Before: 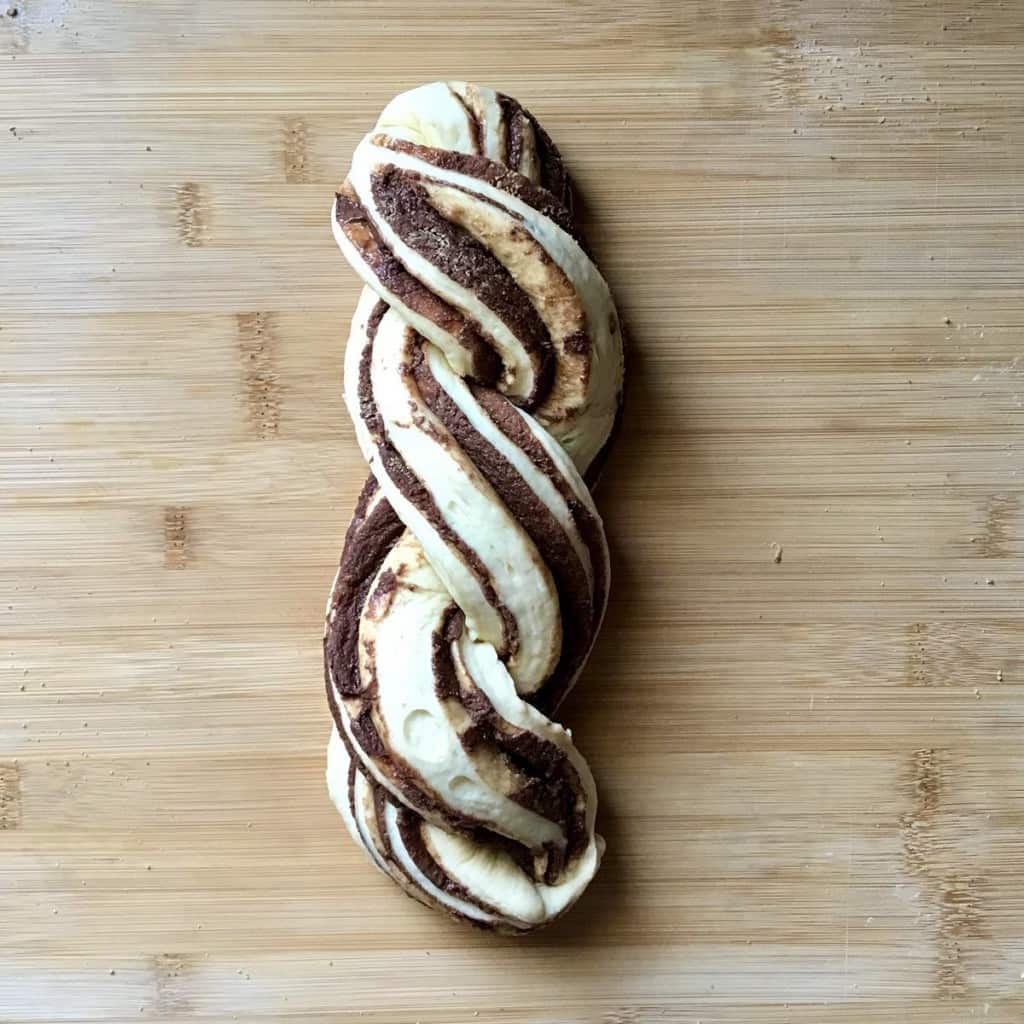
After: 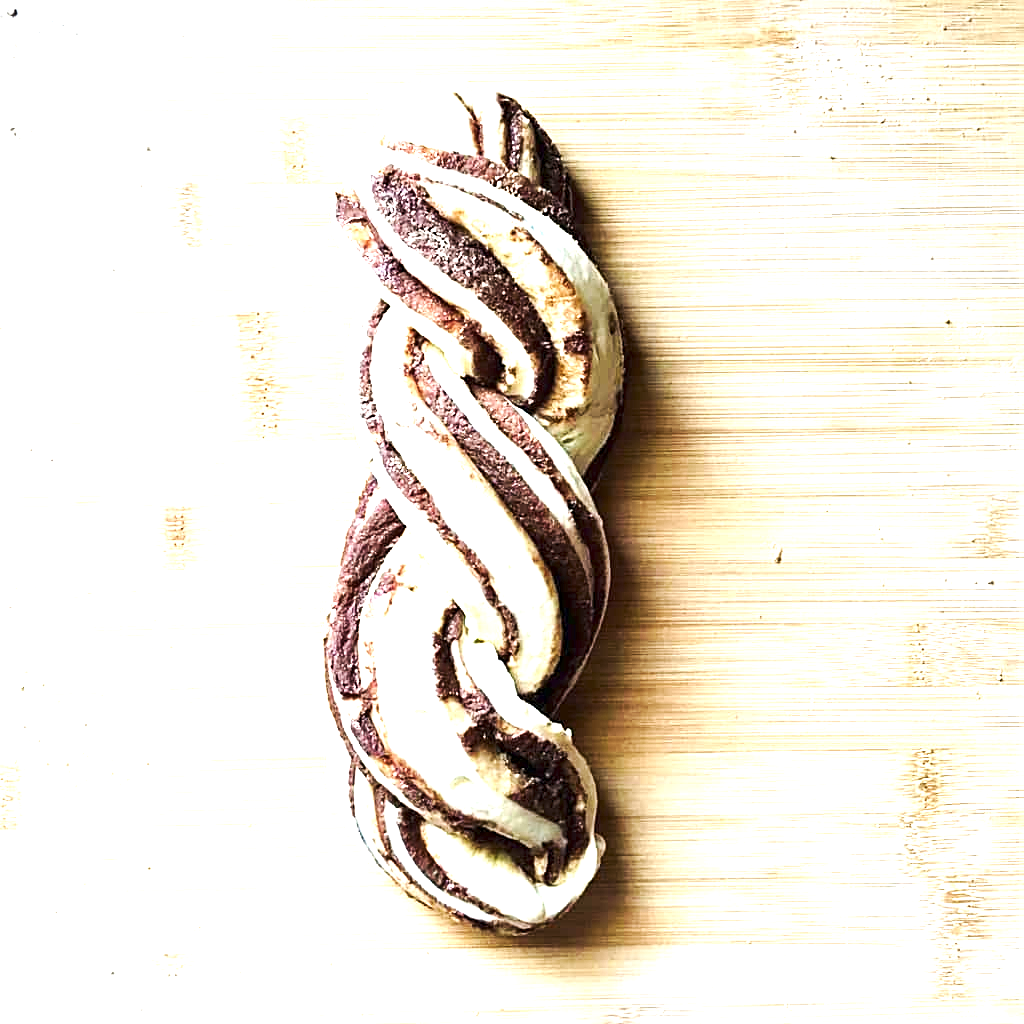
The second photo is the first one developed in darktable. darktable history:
tone curve: curves: ch0 [(0, 0) (0.003, 0.003) (0.011, 0.011) (0.025, 0.022) (0.044, 0.039) (0.069, 0.055) (0.1, 0.074) (0.136, 0.101) (0.177, 0.134) (0.224, 0.171) (0.277, 0.216) (0.335, 0.277) (0.399, 0.345) (0.468, 0.427) (0.543, 0.526) (0.623, 0.636) (0.709, 0.731) (0.801, 0.822) (0.898, 0.917) (1, 1)], preserve colors none
exposure: exposure 2 EV, compensate highlight preservation false
sharpen: on, module defaults
